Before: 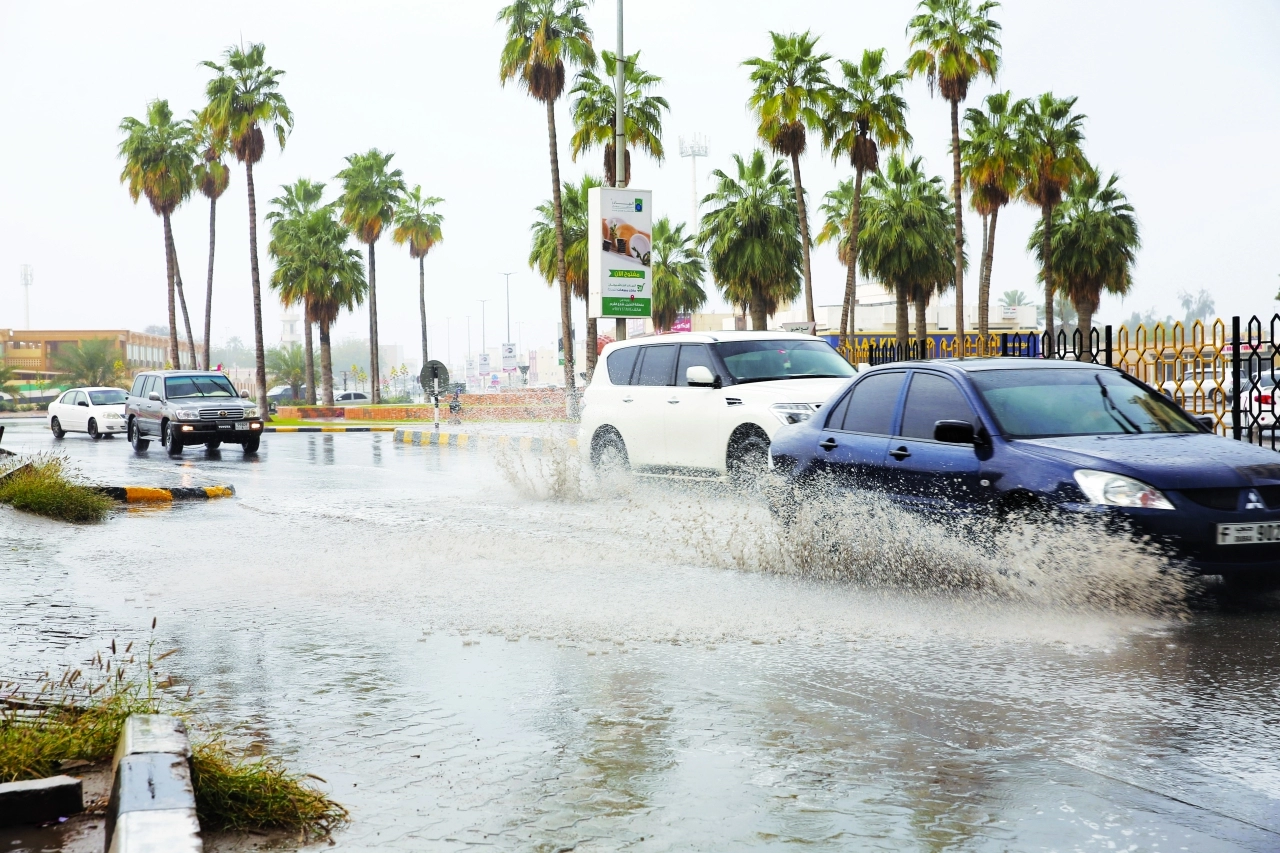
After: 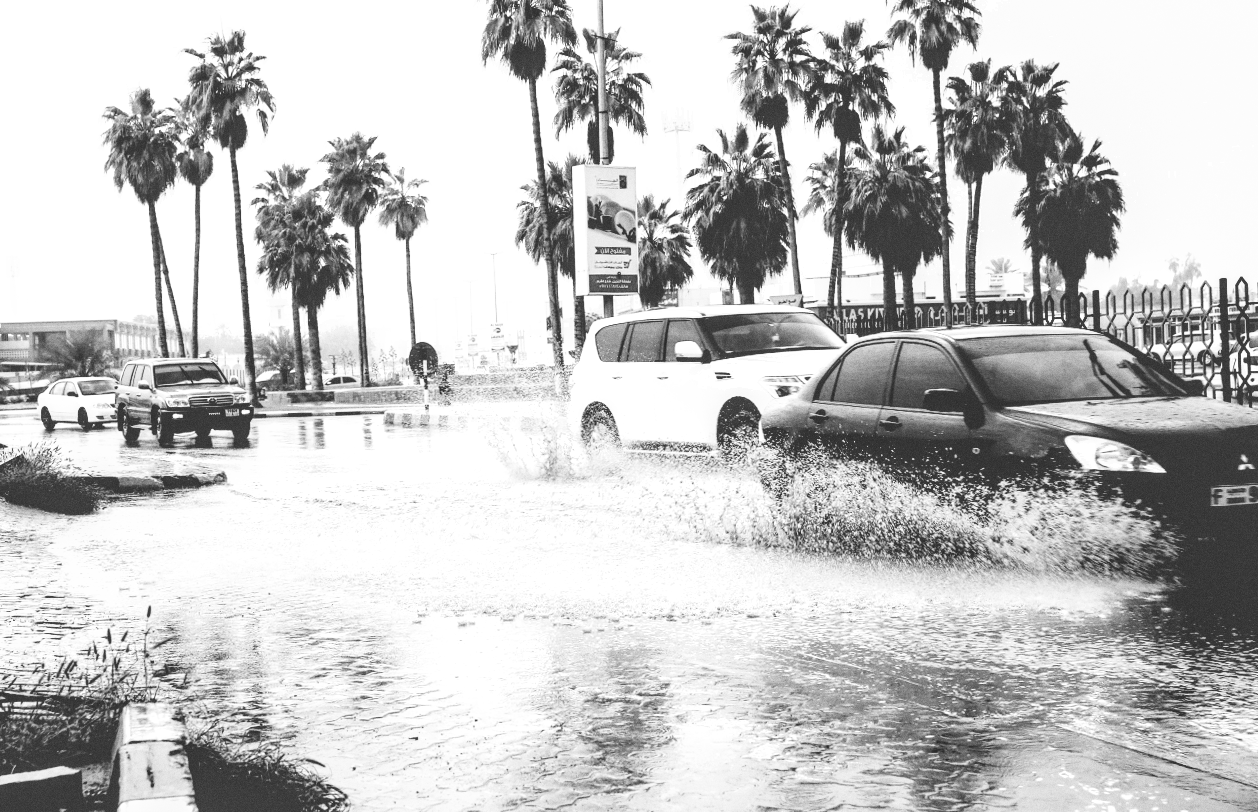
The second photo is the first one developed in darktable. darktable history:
crop: top 1.049%, right 0.001%
grain: on, module defaults
local contrast: on, module defaults
base curve: curves: ch0 [(0, 0.036) (0.083, 0.04) (0.804, 1)], preserve colors none
tone curve: curves: ch0 [(0, 0) (0.004, 0.001) (0.133, 0.112) (0.325, 0.362) (0.832, 0.893) (1, 1)], color space Lab, linked channels, preserve colors none
rotate and perspective: rotation -1.42°, crop left 0.016, crop right 0.984, crop top 0.035, crop bottom 0.965
white balance: red 1.042, blue 1.17
monochrome: on, module defaults
